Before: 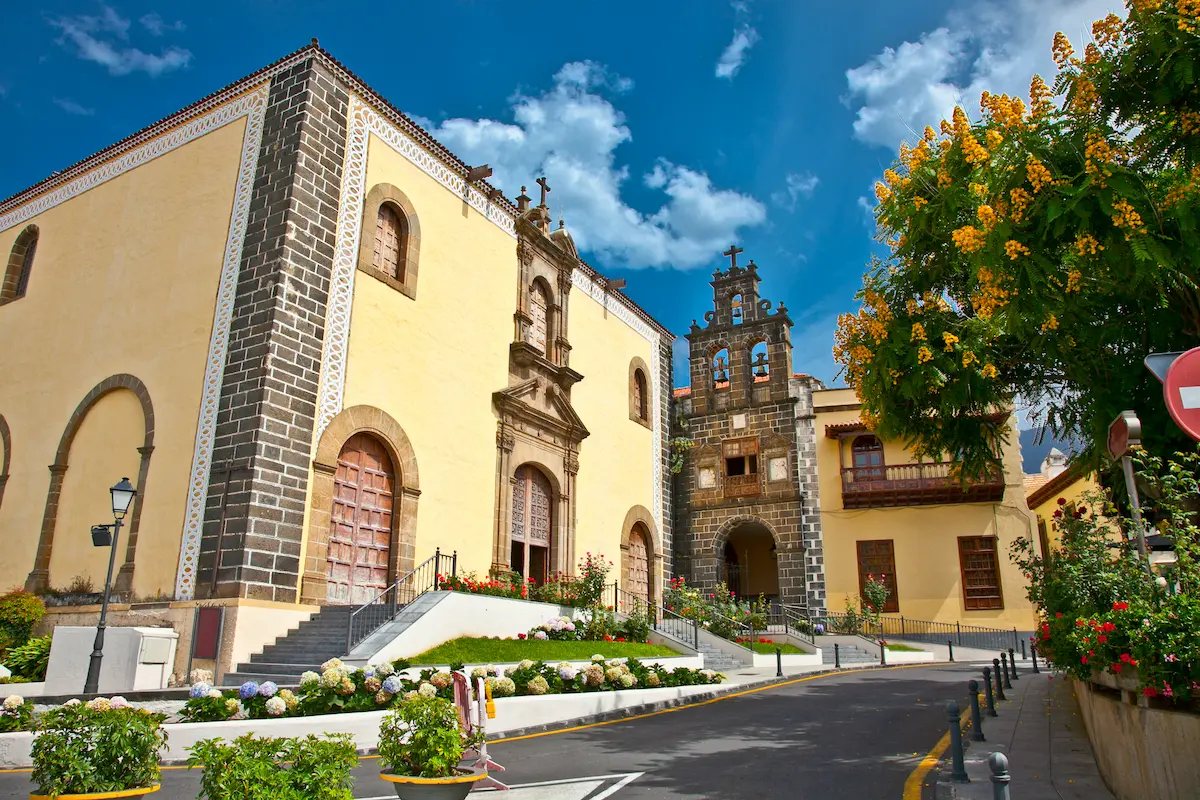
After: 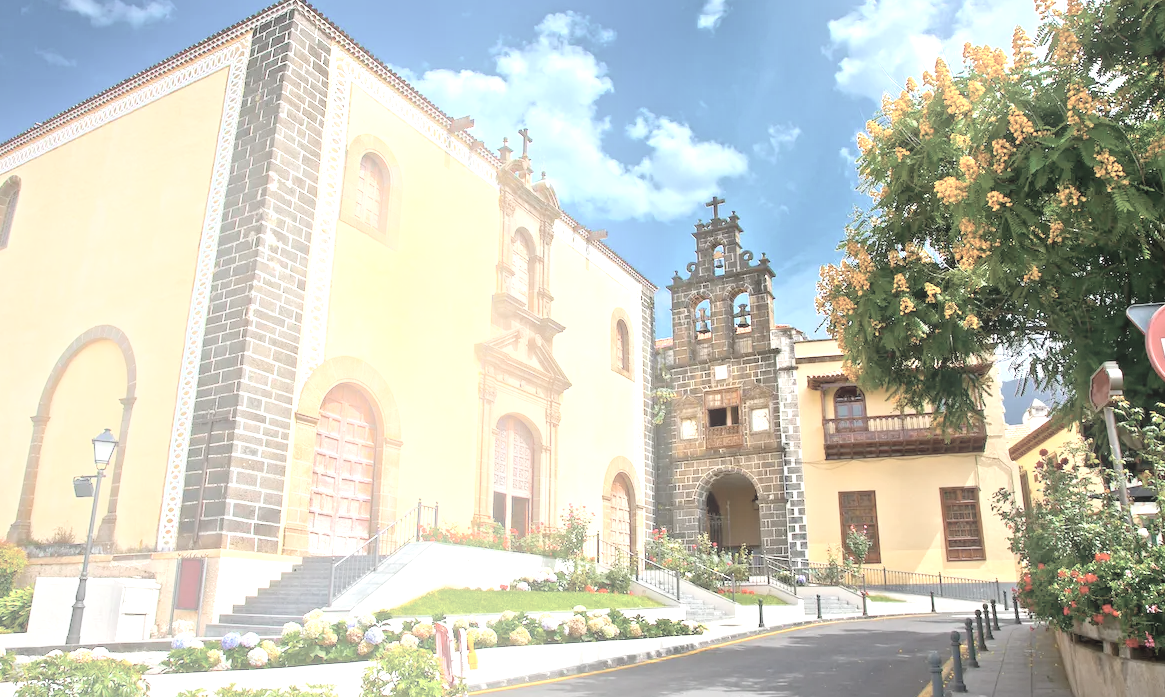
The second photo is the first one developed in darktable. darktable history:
crop: left 1.507%, top 6.147%, right 1.379%, bottom 6.637%
exposure: black level correction 0, exposure 1.1 EV, compensate exposure bias true, compensate highlight preservation false
bloom: size 13.65%, threshold 98.39%, strength 4.82%
contrast brightness saturation: brightness 0.18, saturation -0.5
